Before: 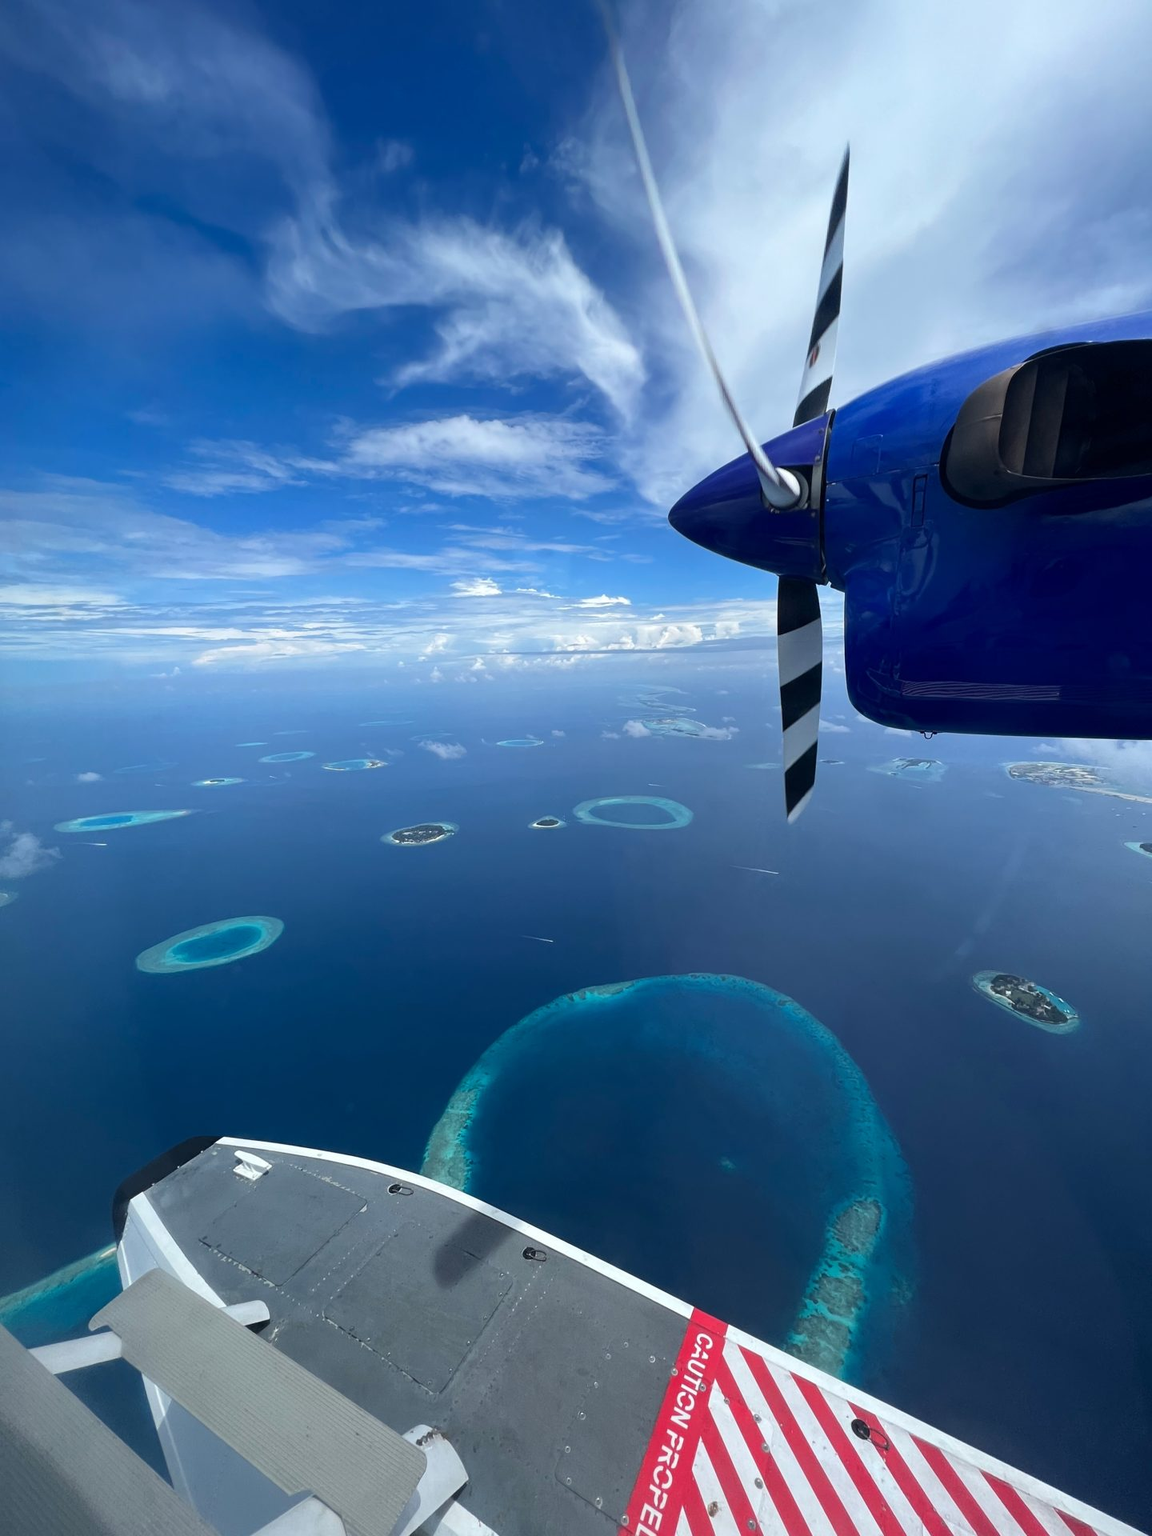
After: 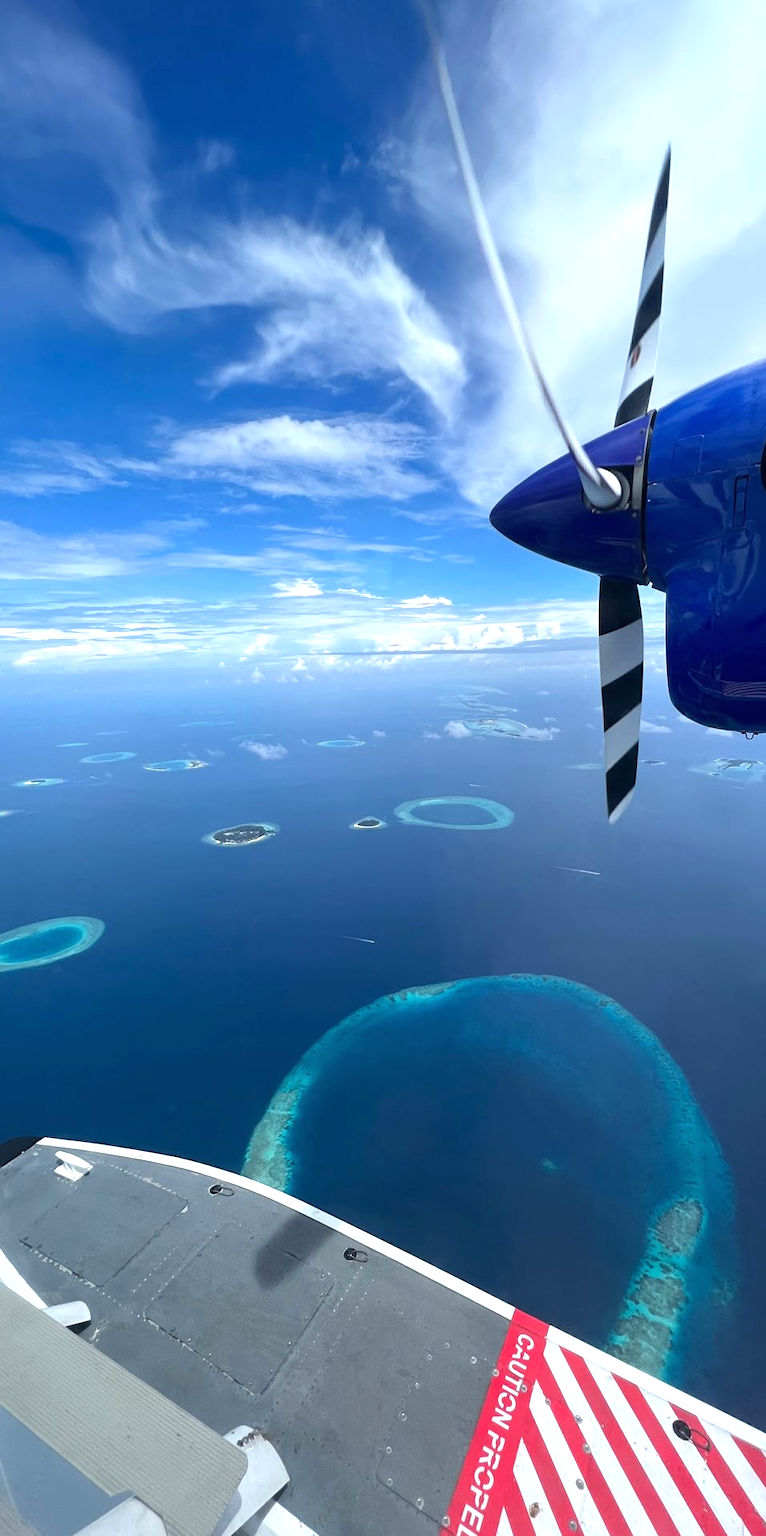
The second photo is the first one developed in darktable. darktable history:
exposure: black level correction 0, exposure 0.498 EV, compensate highlight preservation false
crop and rotate: left 15.609%, right 17.809%
